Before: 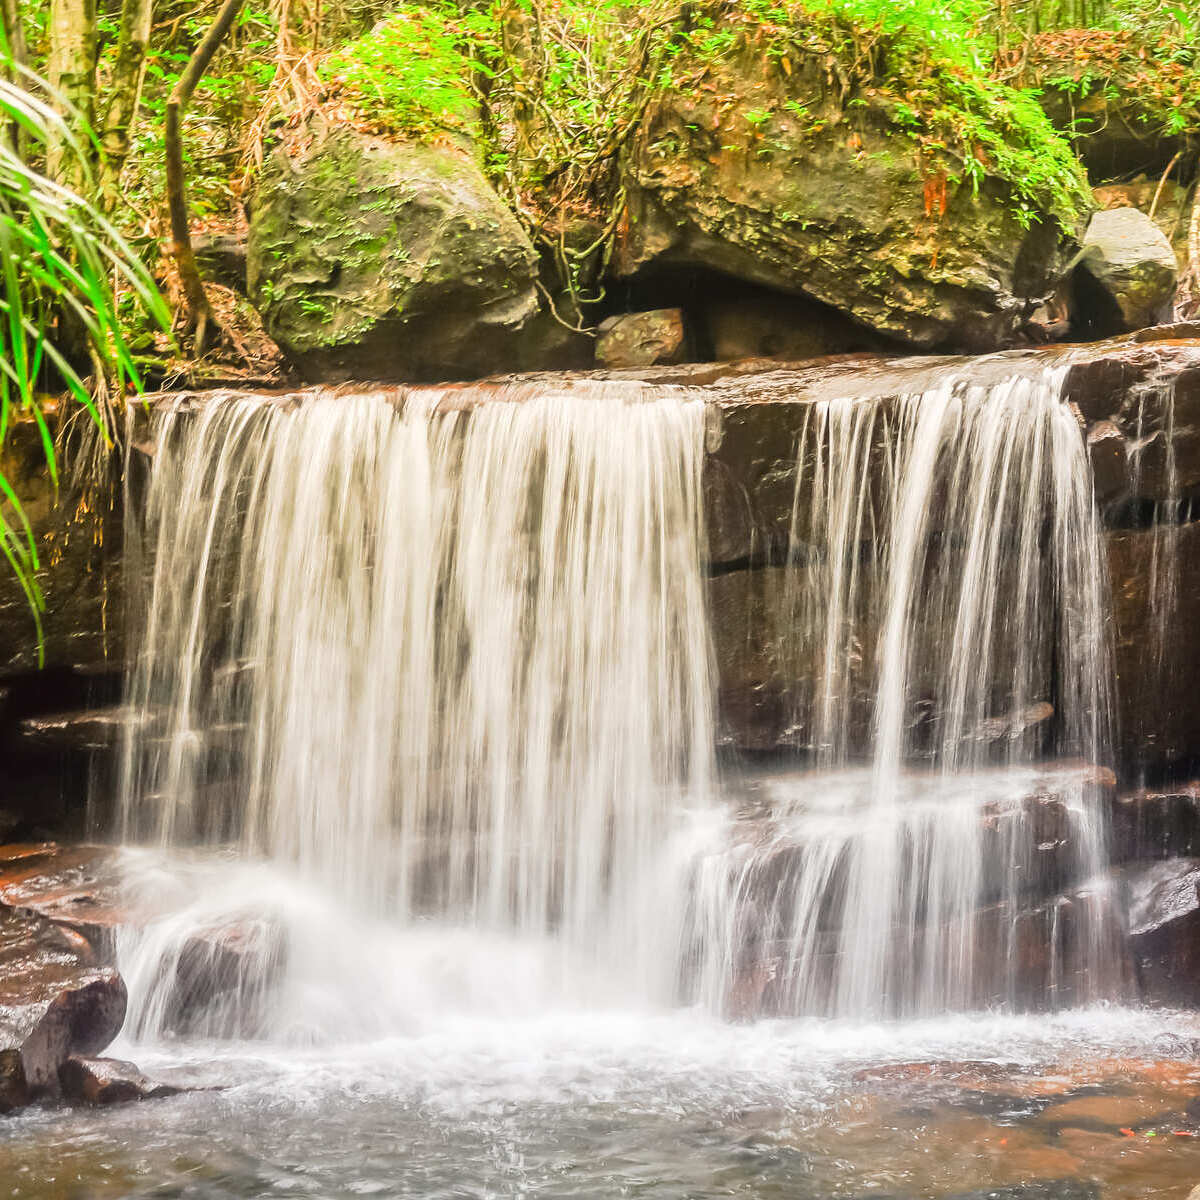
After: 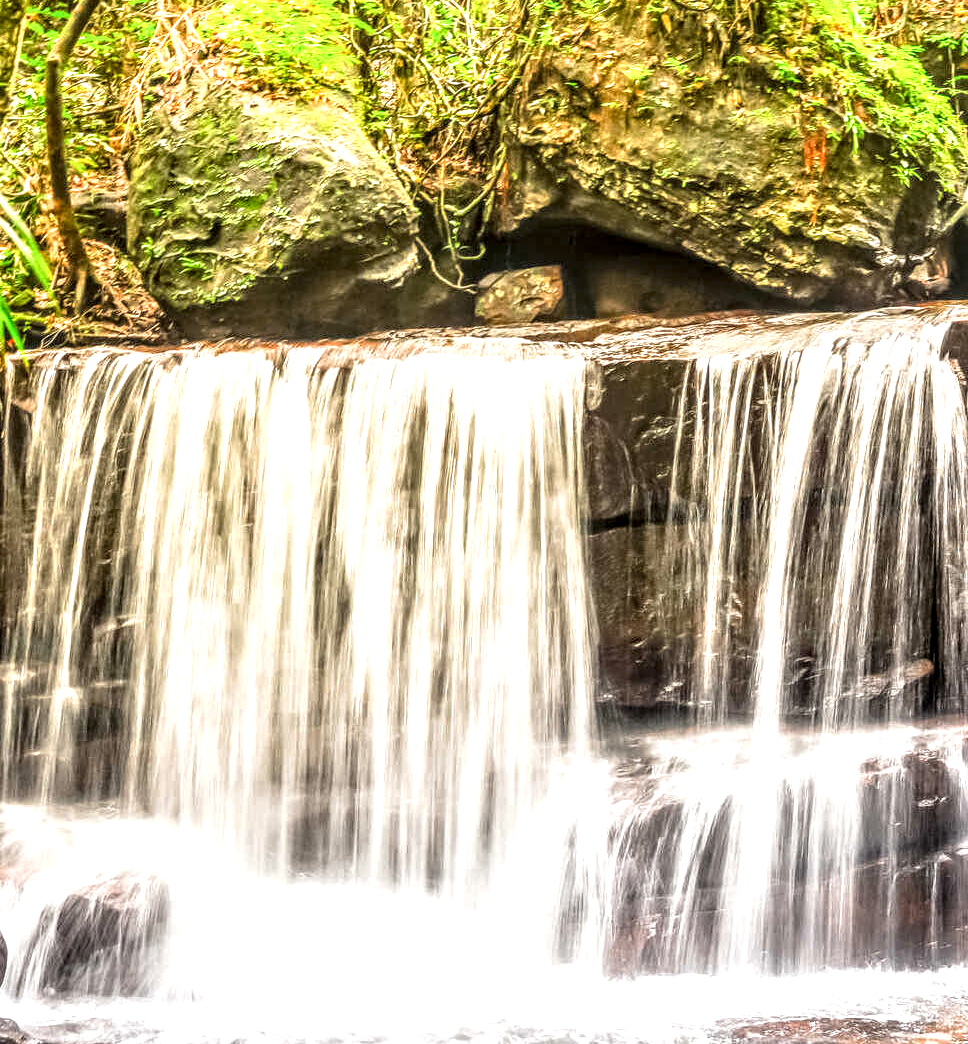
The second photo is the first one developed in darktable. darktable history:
exposure: exposure 0.496 EV, compensate highlight preservation false
crop: left 10.001%, top 3.643%, right 9.256%, bottom 9.331%
local contrast: highlights 4%, shadows 7%, detail 181%
